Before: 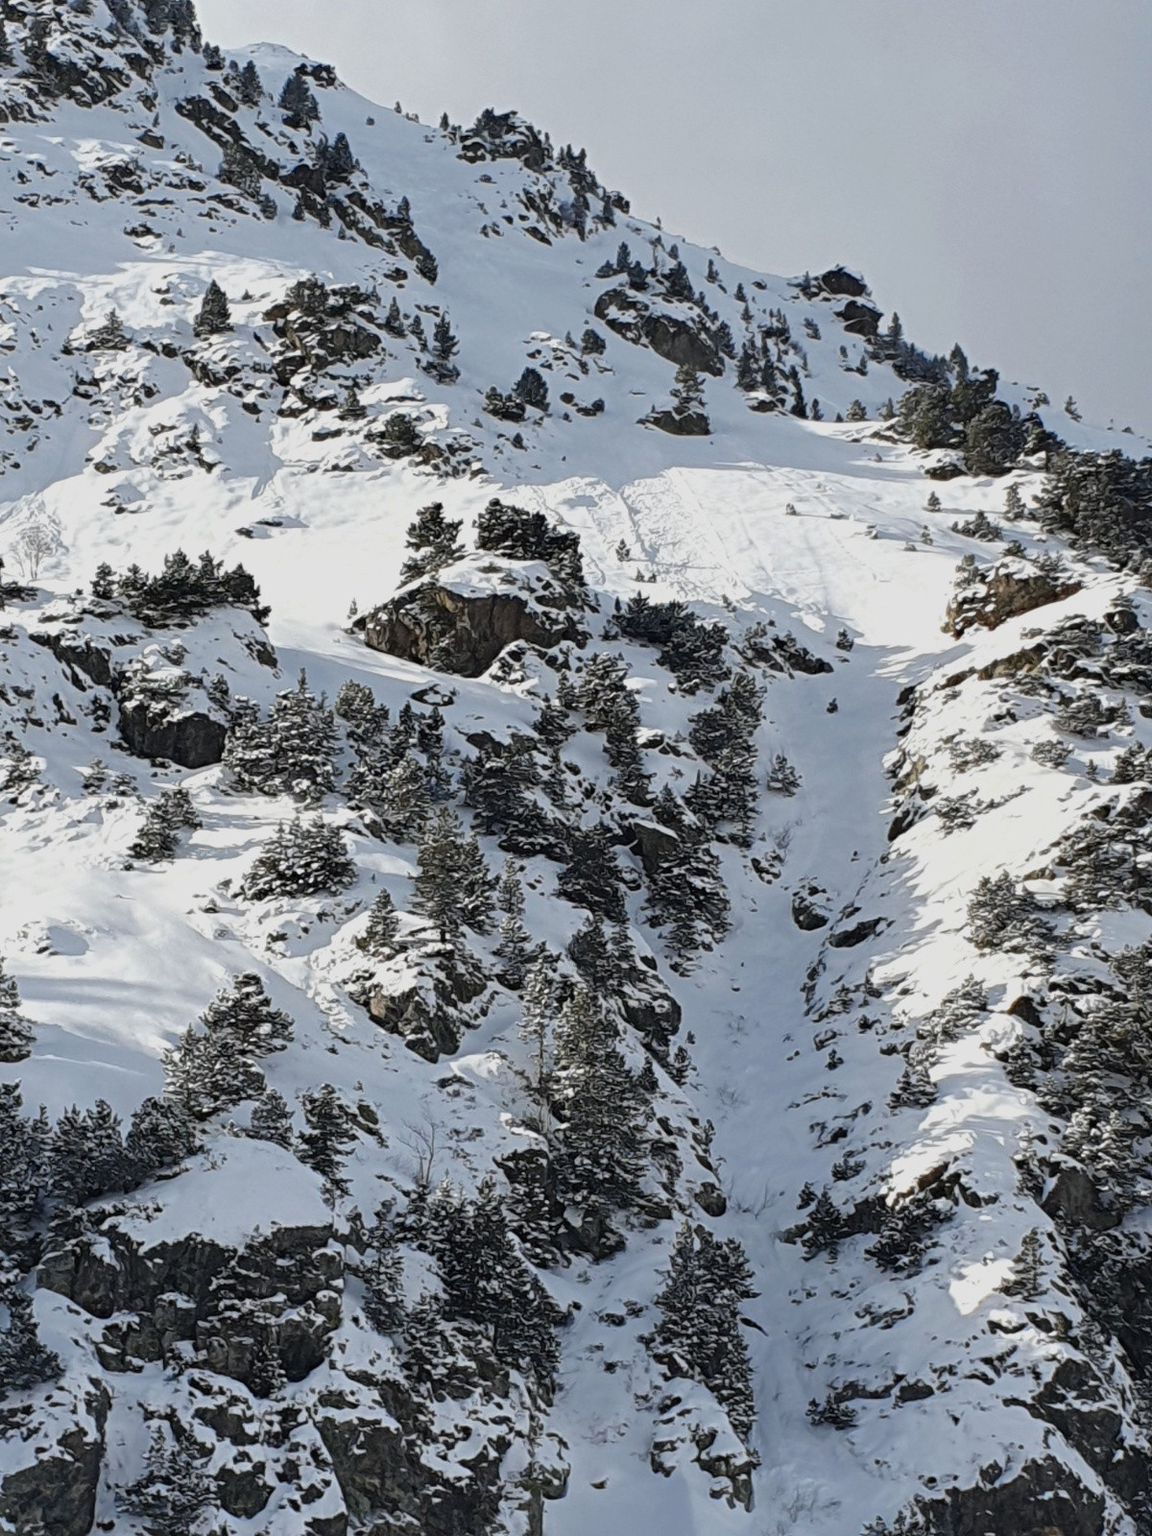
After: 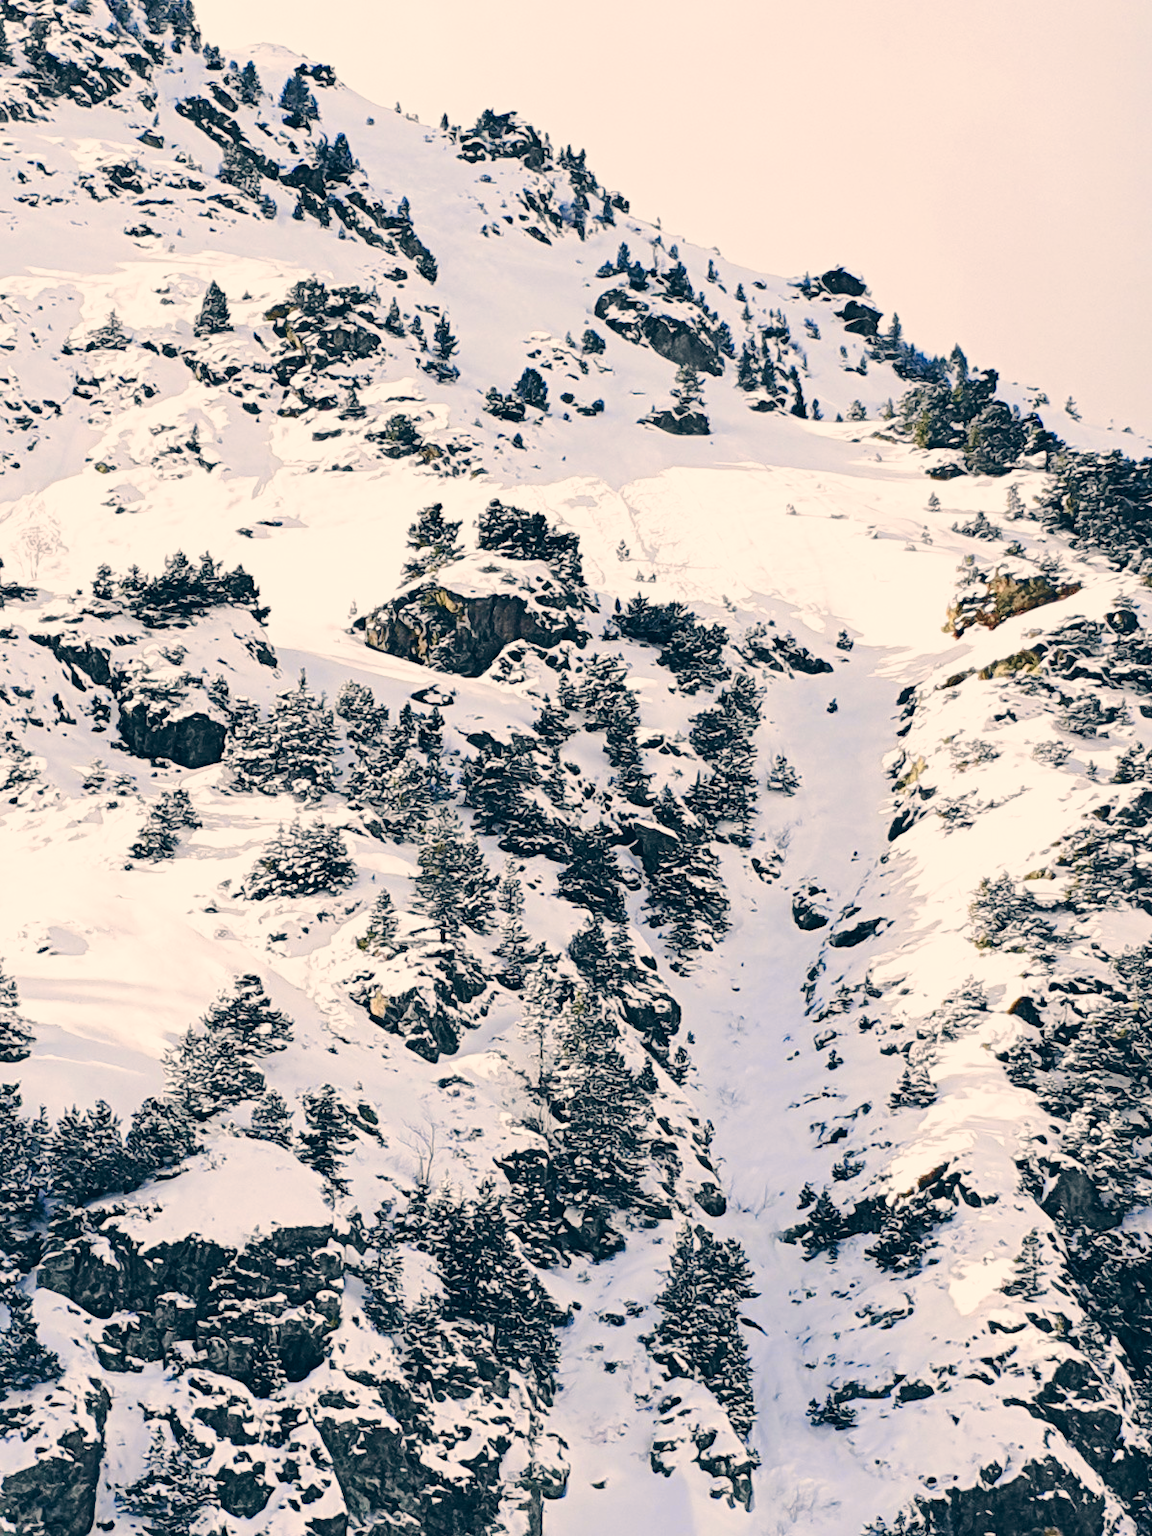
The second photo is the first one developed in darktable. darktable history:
color correction: highlights a* 10.29, highlights b* 13.86, shadows a* -10.39, shadows b* -15.06
contrast brightness saturation: brightness 0.087, saturation 0.193
base curve: curves: ch0 [(0, 0) (0.028, 0.03) (0.121, 0.232) (0.46, 0.748) (0.859, 0.968) (1, 1)], preserve colors none
tone curve: curves: ch0 [(0, 0.015) (0.037, 0.032) (0.131, 0.113) (0.275, 0.26) (0.497, 0.531) (0.617, 0.663) (0.704, 0.748) (0.813, 0.842) (0.911, 0.931) (0.997, 1)]; ch1 [(0, 0) (0.301, 0.3) (0.444, 0.438) (0.493, 0.494) (0.501, 0.499) (0.534, 0.543) (0.582, 0.605) (0.658, 0.687) (0.746, 0.79) (1, 1)]; ch2 [(0, 0) (0.246, 0.234) (0.36, 0.356) (0.415, 0.426) (0.476, 0.492) (0.502, 0.499) (0.525, 0.513) (0.533, 0.534) (0.586, 0.598) (0.634, 0.643) (0.706, 0.717) (0.853, 0.83) (1, 0.951)], color space Lab, independent channels, preserve colors none
